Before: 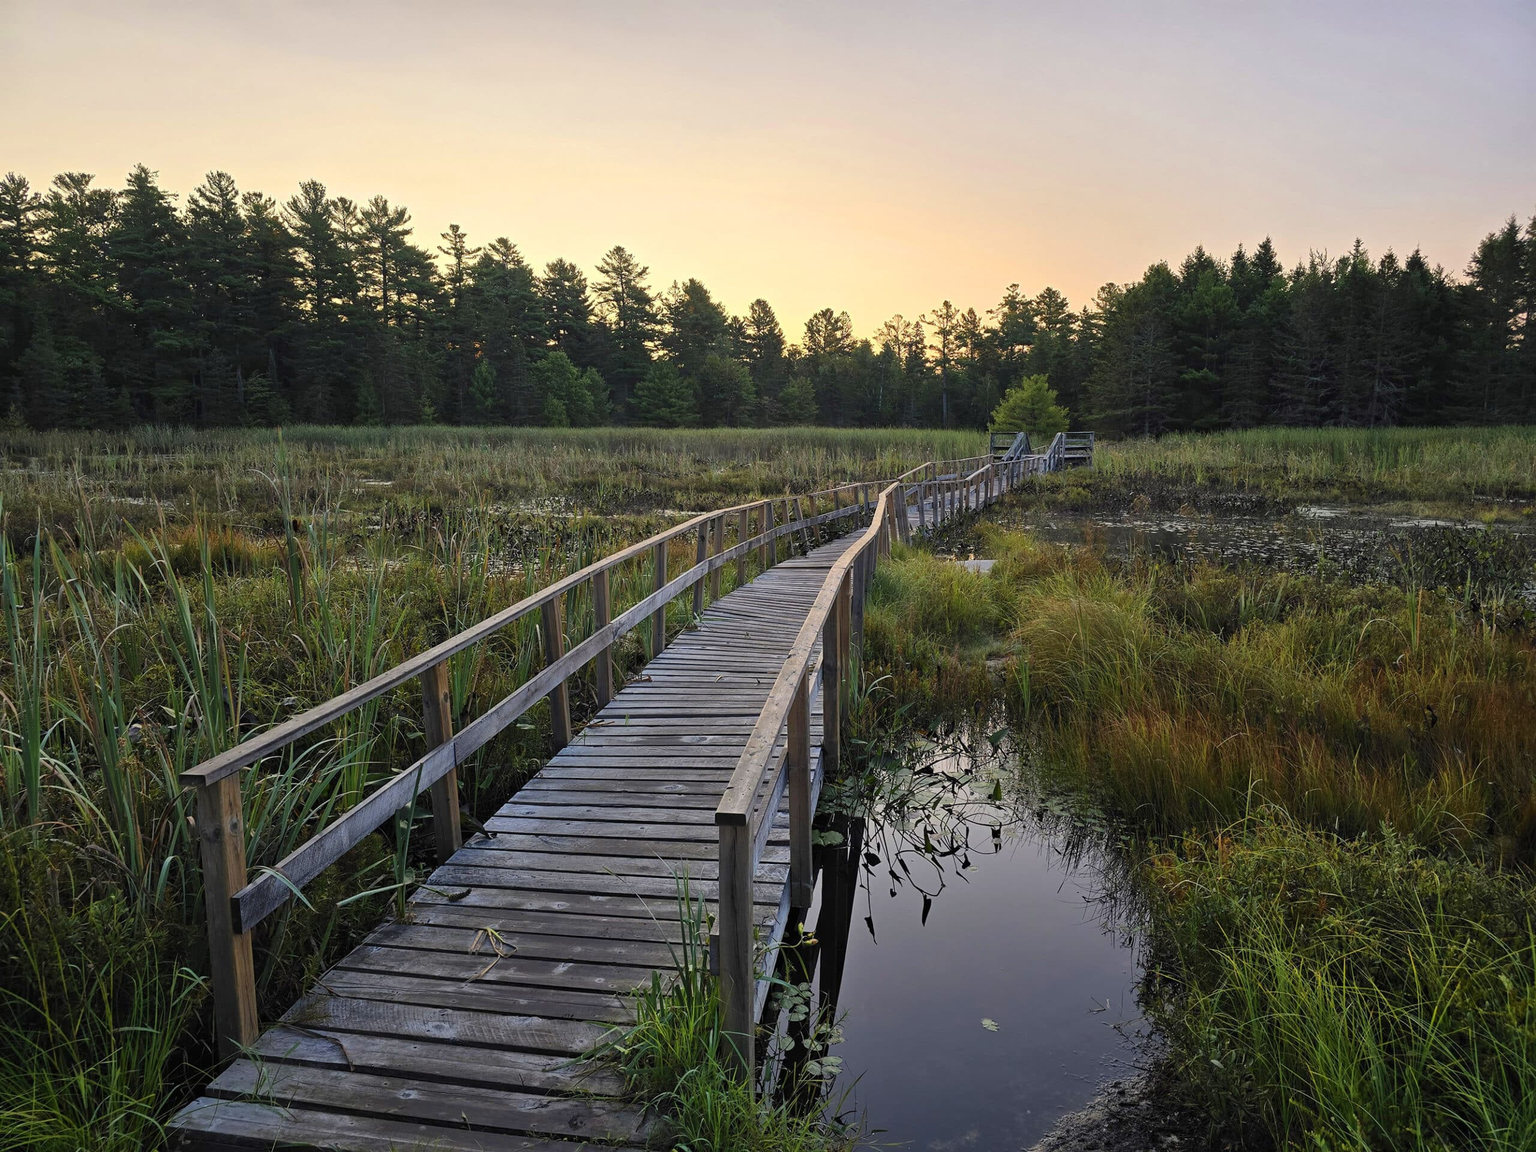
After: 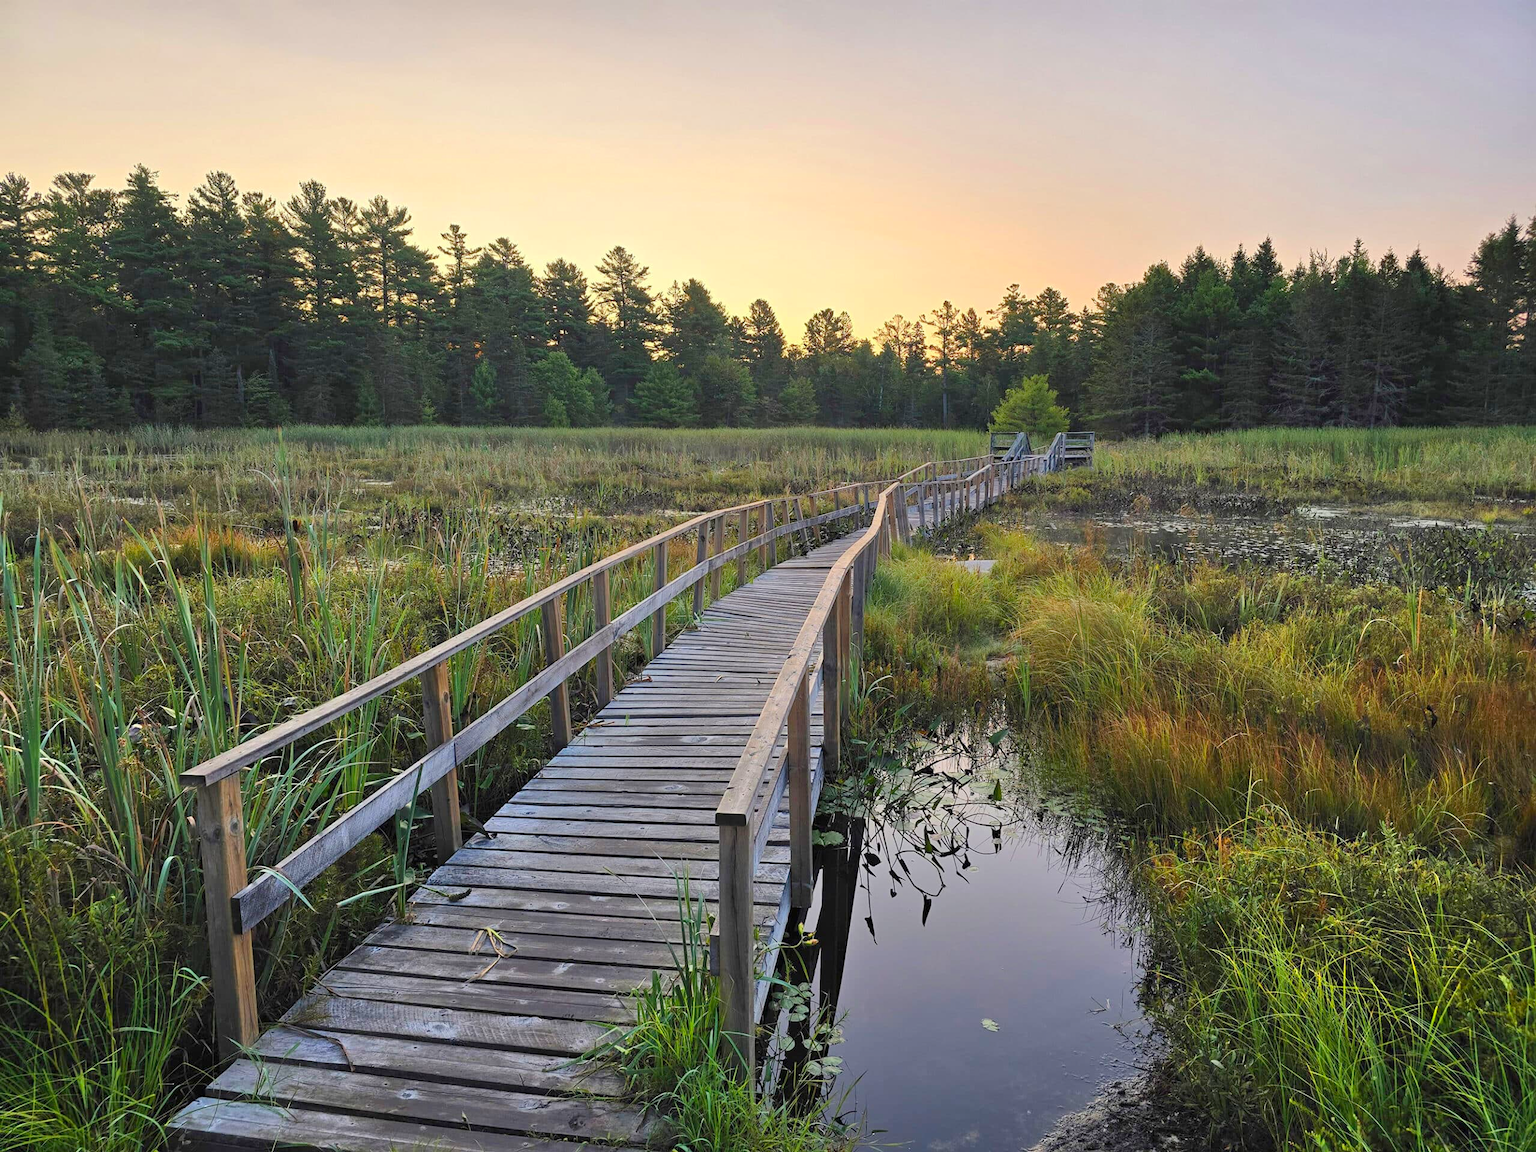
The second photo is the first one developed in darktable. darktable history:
tone equalizer: -7 EV 0.154 EV, -6 EV 0.582 EV, -5 EV 1.15 EV, -4 EV 1.31 EV, -3 EV 1.15 EV, -2 EV 0.6 EV, -1 EV 0.16 EV, smoothing diameter 24.9%, edges refinement/feathering 9.84, preserve details guided filter
